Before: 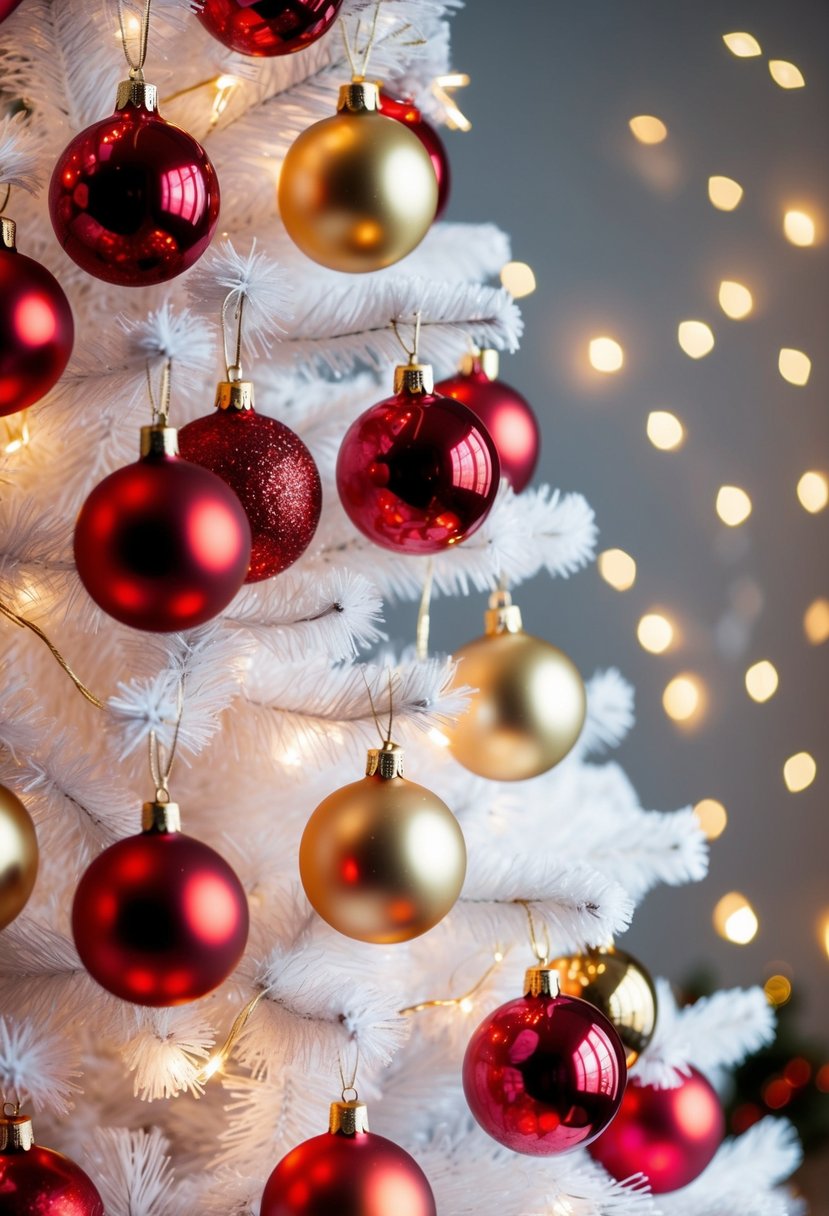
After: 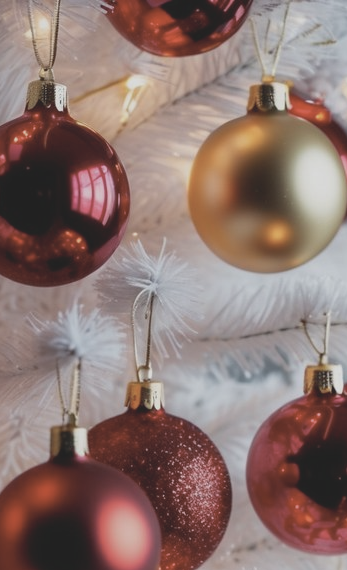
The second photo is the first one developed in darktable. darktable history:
contrast brightness saturation: contrast -0.258, saturation -0.433
crop and rotate: left 10.895%, top 0.046%, right 47.188%, bottom 53.016%
